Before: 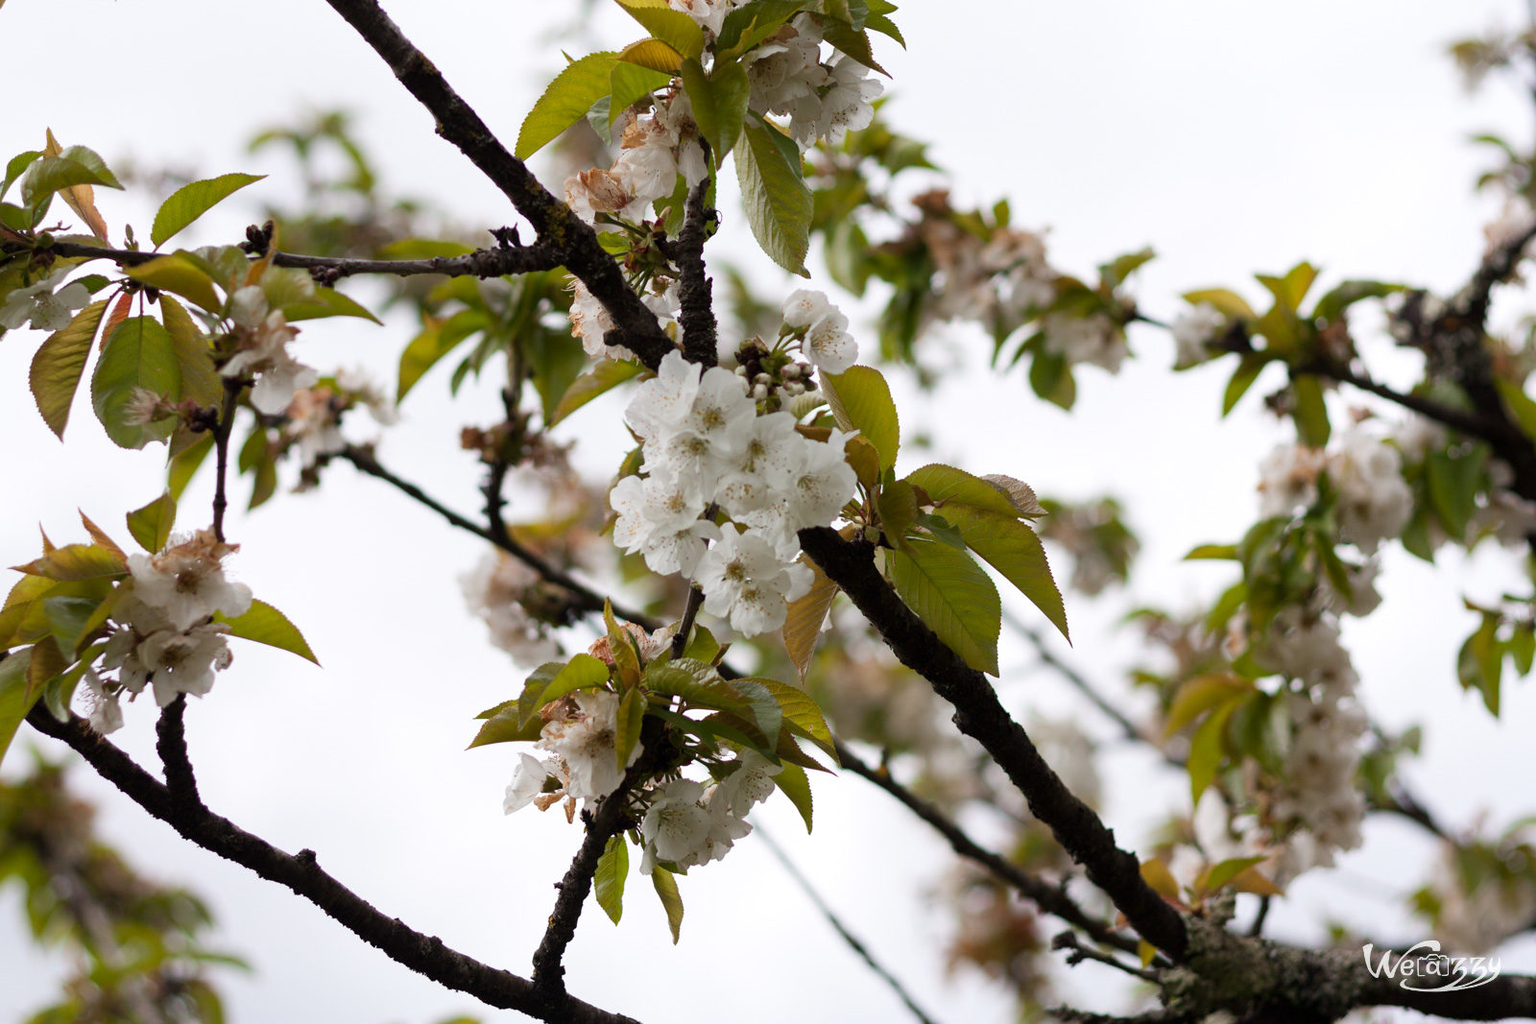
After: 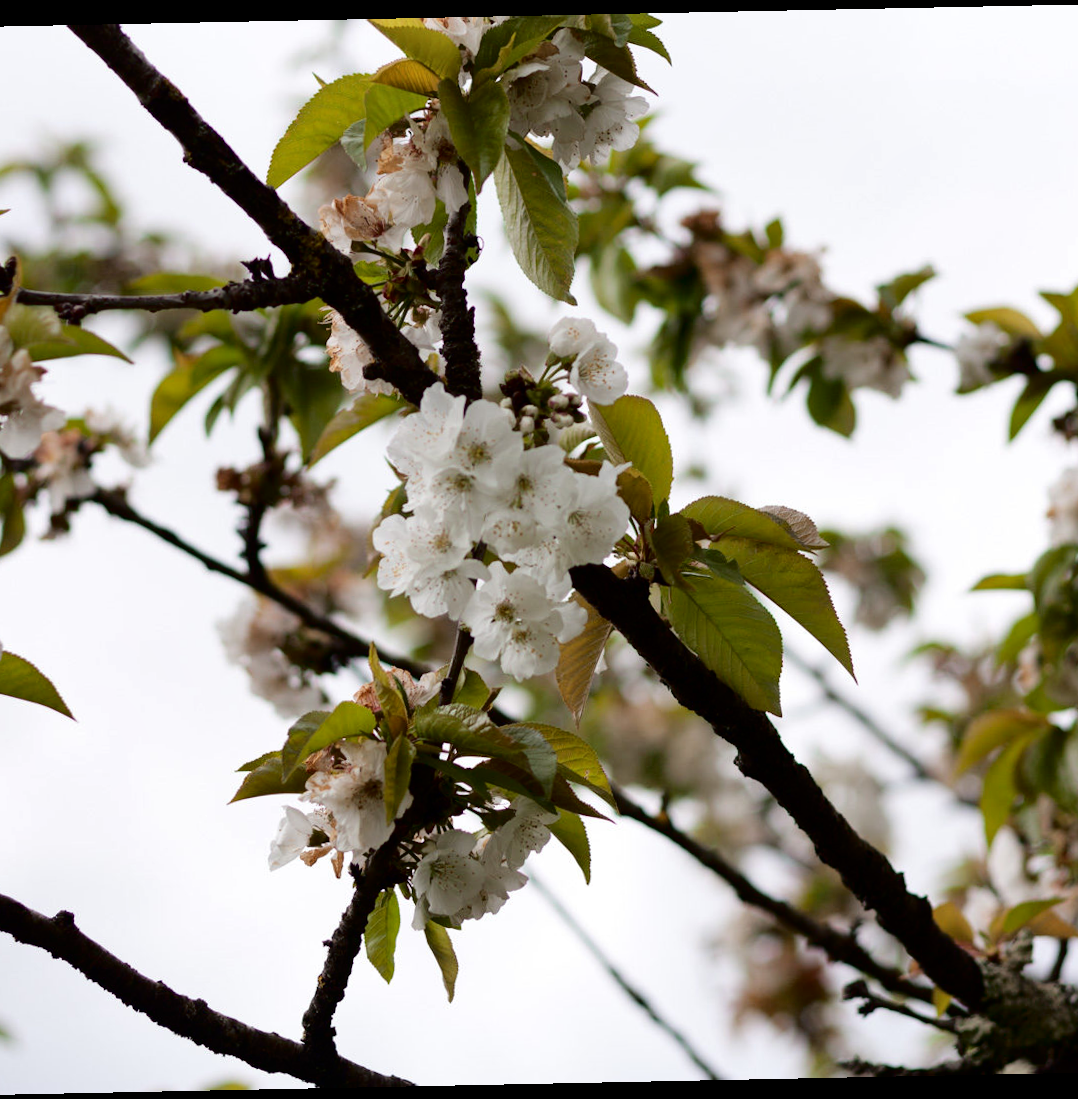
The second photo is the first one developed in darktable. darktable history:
shadows and highlights: shadows 35, highlights -35, soften with gaussian
fill light: exposure -2 EV, width 8.6
crop: left 16.899%, right 16.556%
rotate and perspective: rotation -1.17°, automatic cropping off
